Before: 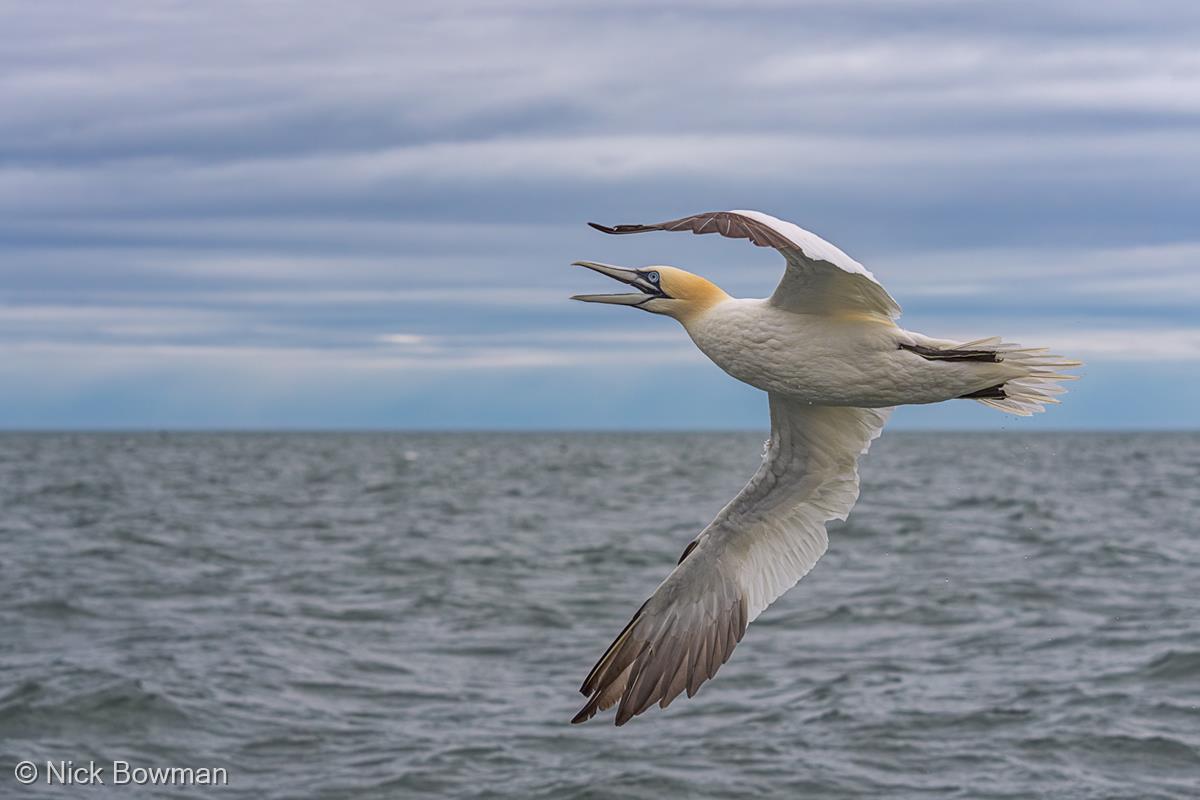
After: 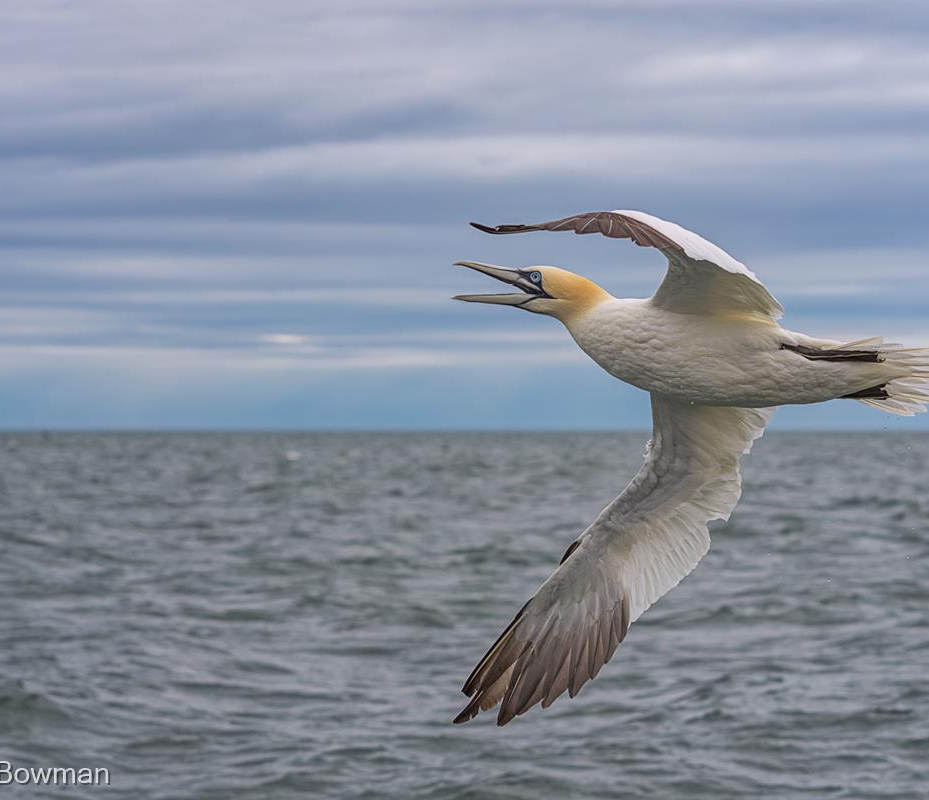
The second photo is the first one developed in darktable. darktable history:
crop: left 9.899%, right 12.653%
